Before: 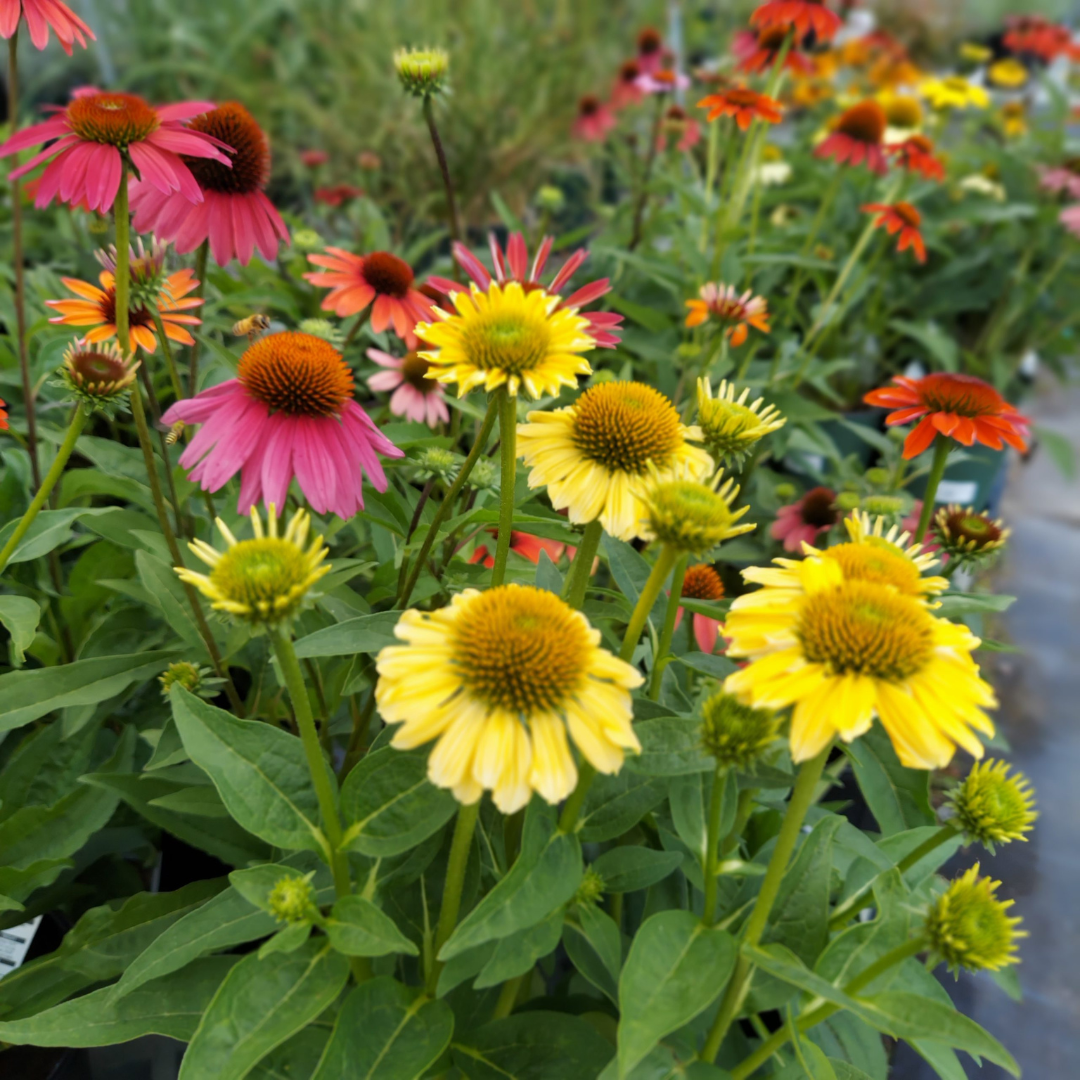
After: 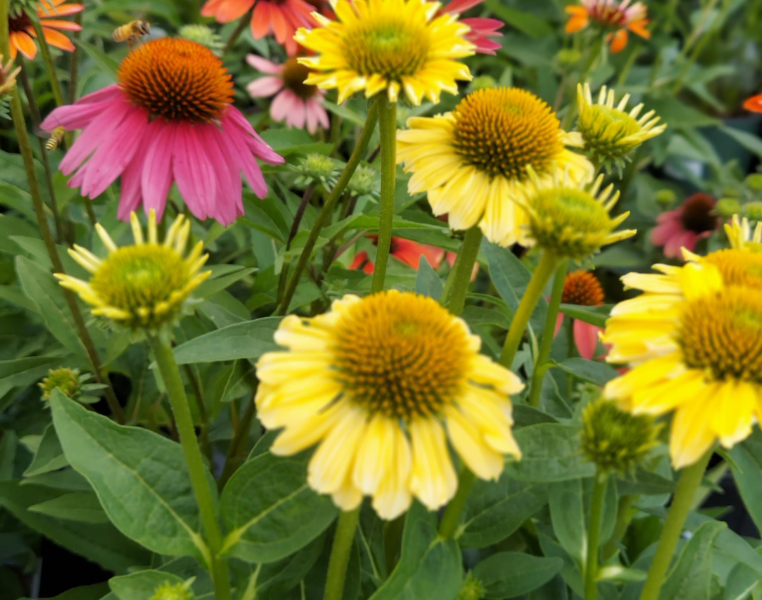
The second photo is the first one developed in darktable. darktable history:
crop: left 11.17%, top 27.251%, right 18.272%, bottom 17.122%
